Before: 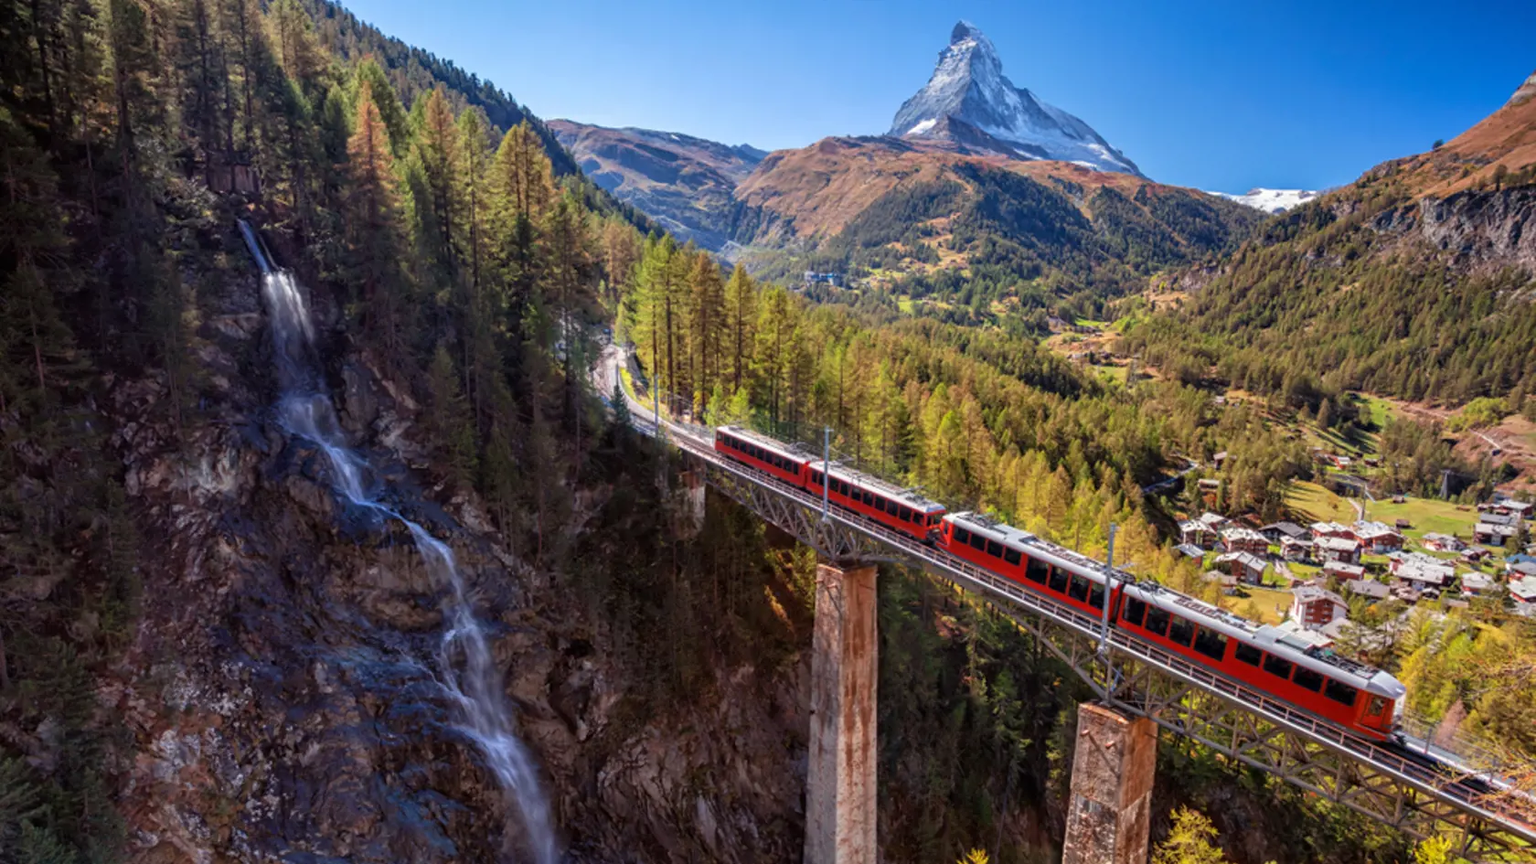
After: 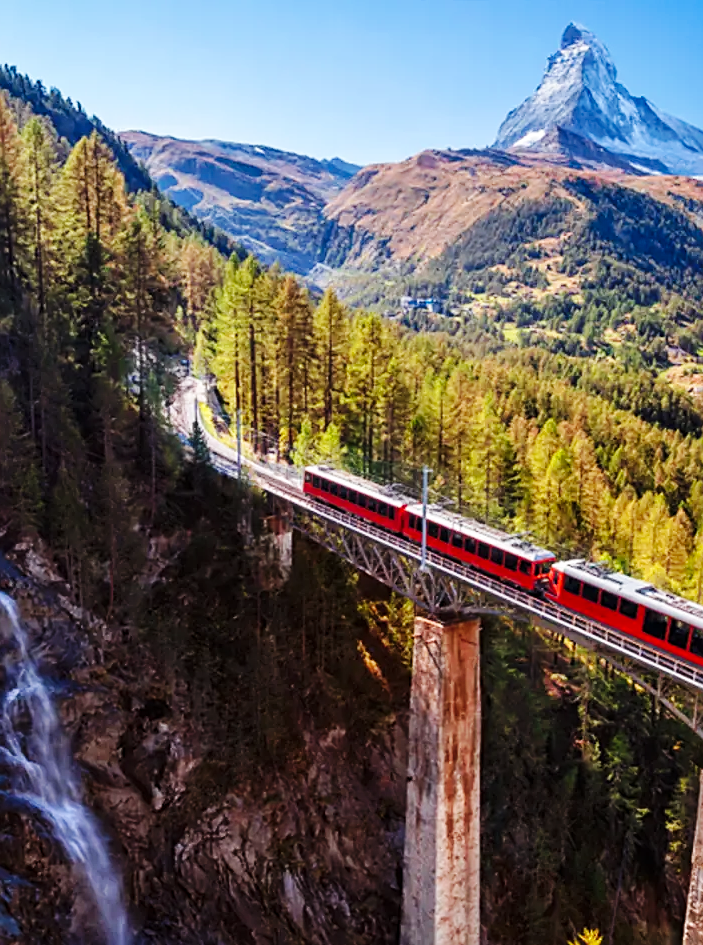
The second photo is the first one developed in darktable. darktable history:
sharpen: on, module defaults
crop: left 28.534%, right 29.566%
base curve: curves: ch0 [(0, 0) (0.032, 0.025) (0.121, 0.166) (0.206, 0.329) (0.605, 0.79) (1, 1)], preserve colors none
